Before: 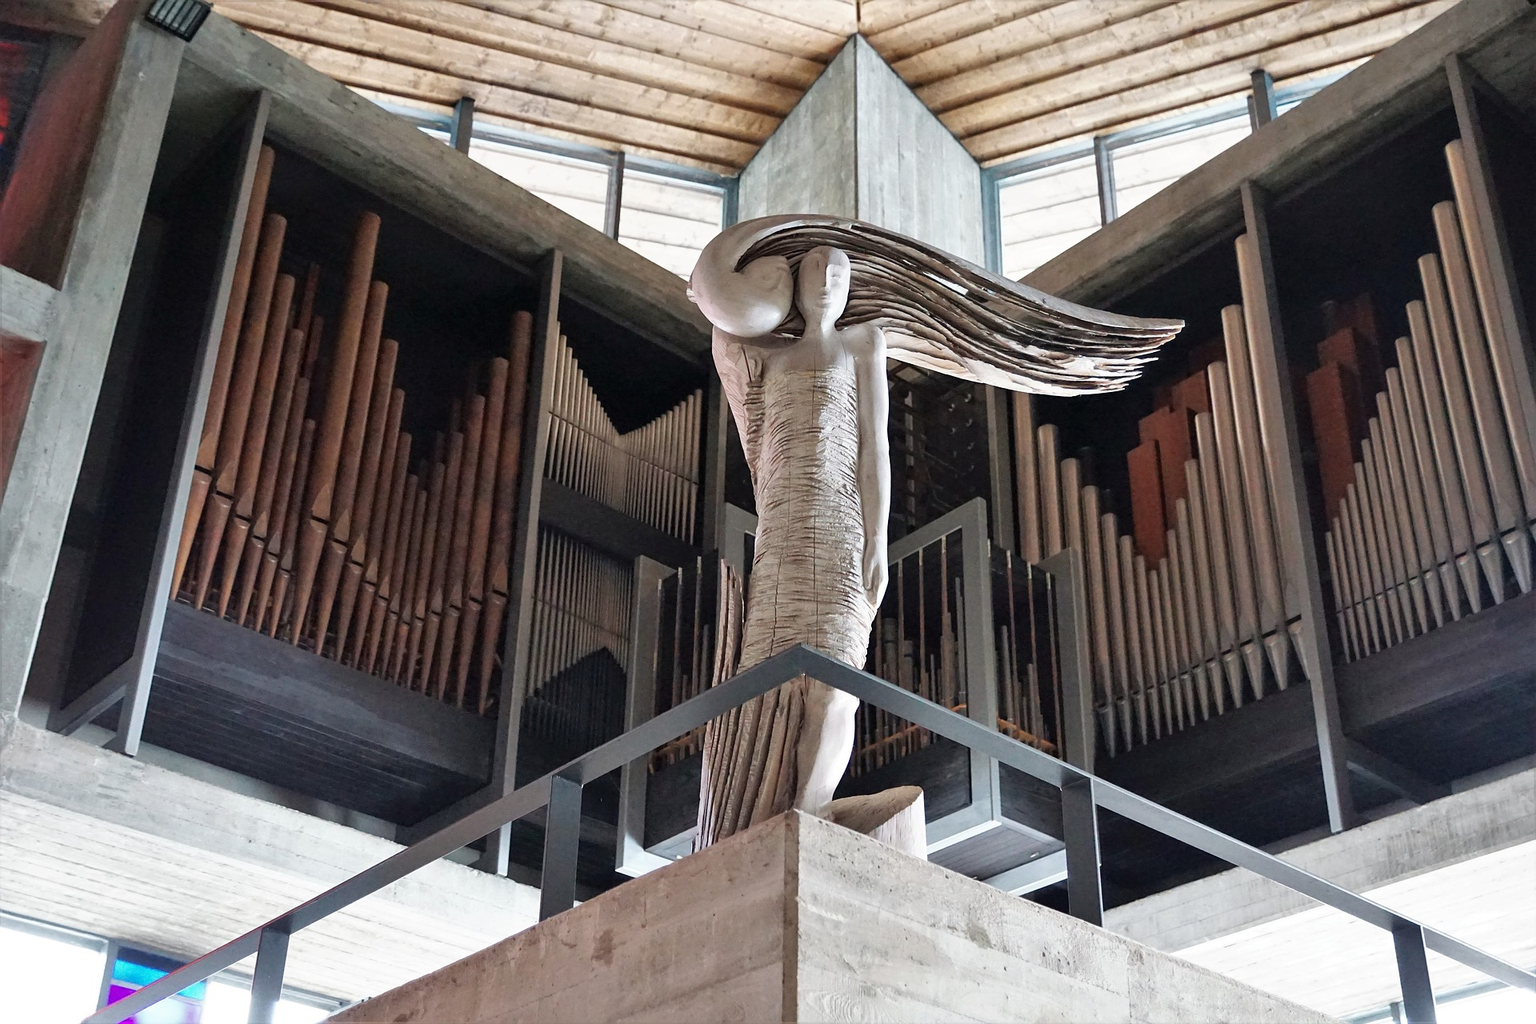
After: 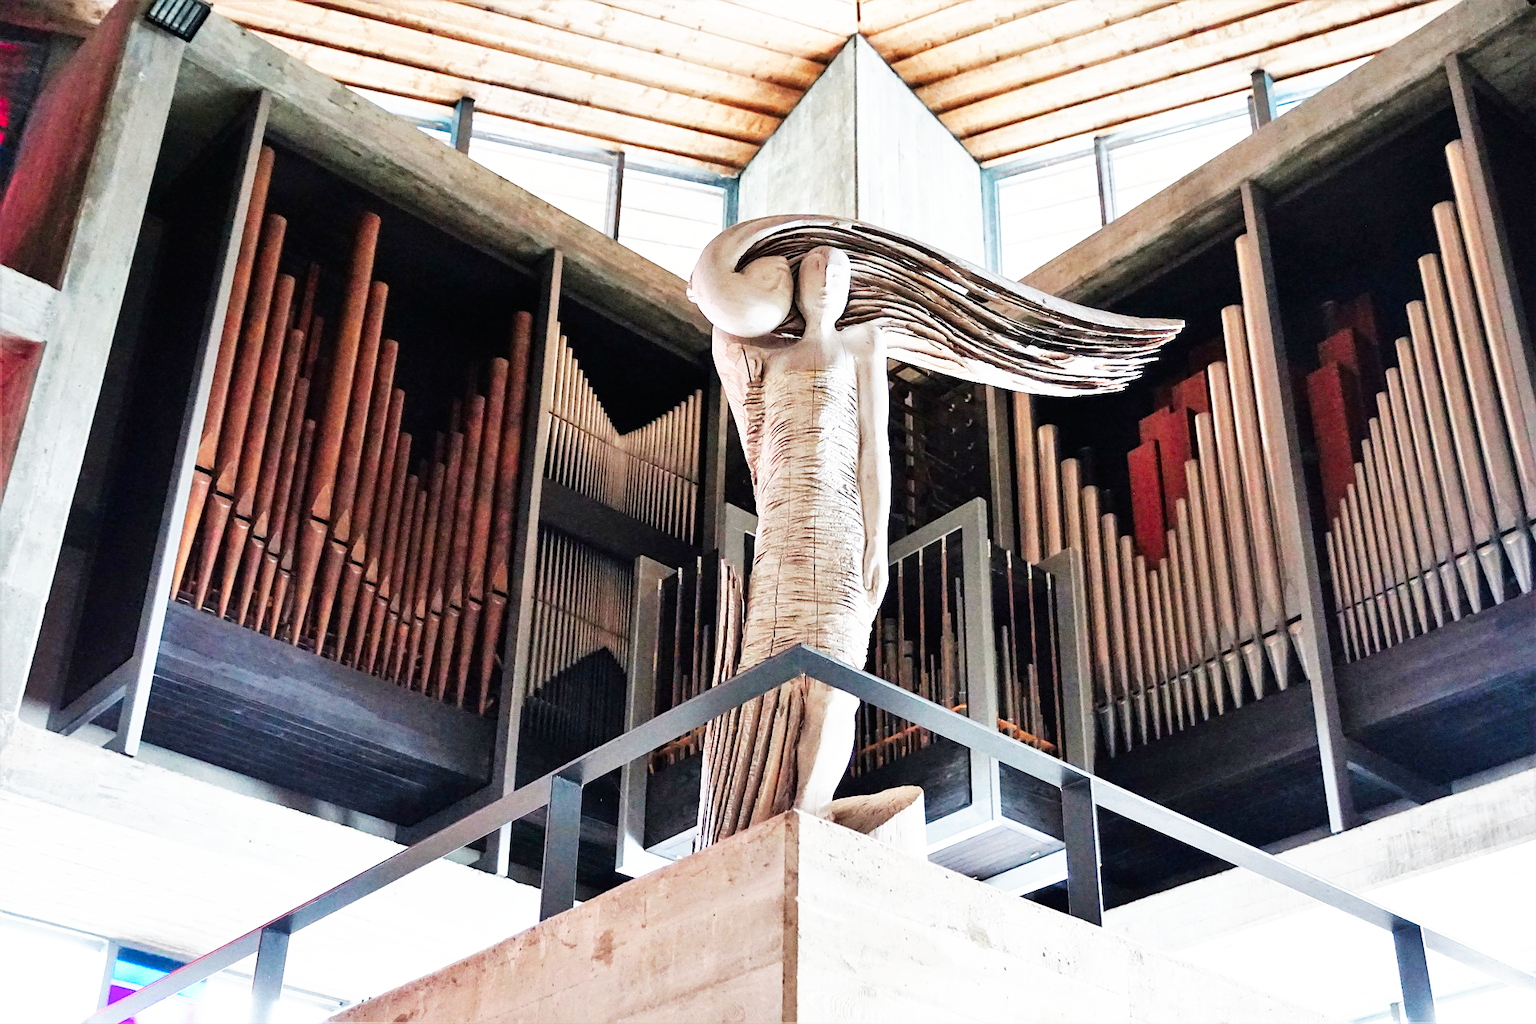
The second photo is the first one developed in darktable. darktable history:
color zones: curves: ch1 [(0.235, 0.558) (0.75, 0.5)]; ch2 [(0.25, 0.462) (0.749, 0.457)]
base curve: curves: ch0 [(0, 0) (0.007, 0.004) (0.027, 0.03) (0.046, 0.07) (0.207, 0.54) (0.442, 0.872) (0.673, 0.972) (1, 1)], preserve colors none
